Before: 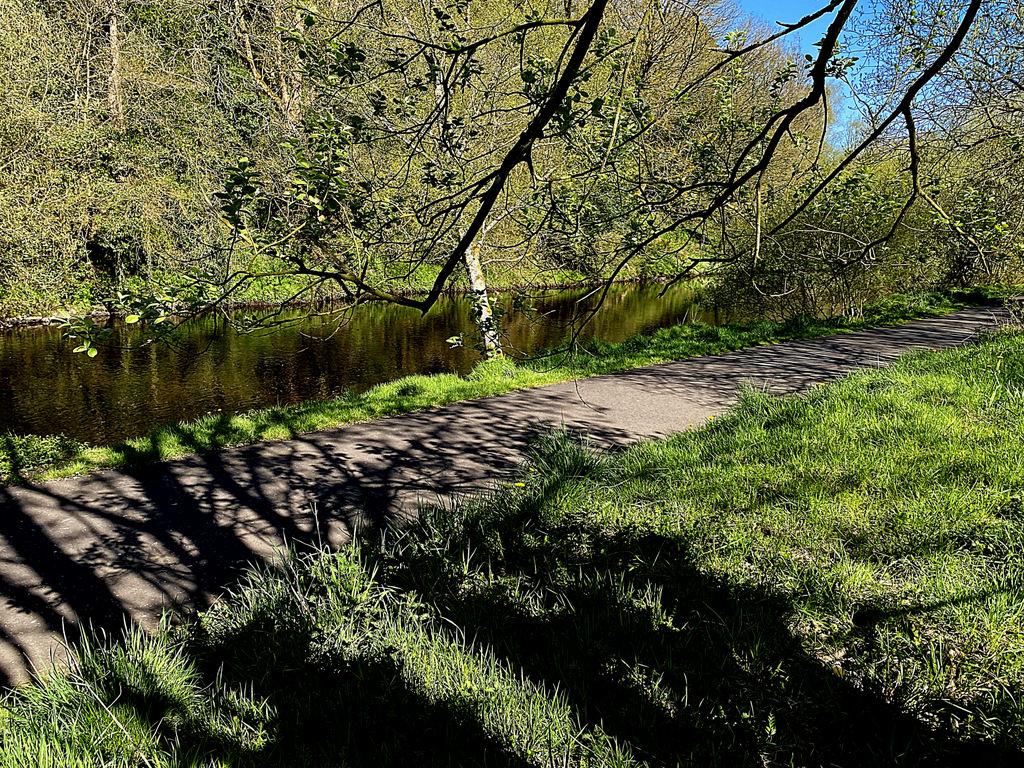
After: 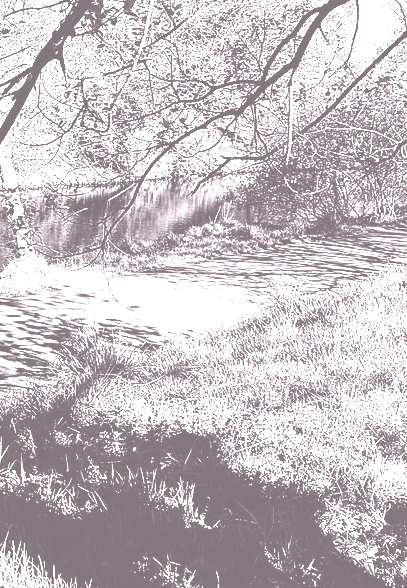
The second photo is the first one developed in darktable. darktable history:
base curve: curves: ch0 [(0, 0) (0.036, 0.025) (0.121, 0.166) (0.206, 0.329) (0.605, 0.79) (1, 1)], preserve colors none
crop: left 45.721%, top 13.393%, right 14.118%, bottom 10.01%
exposure: exposure 0.2 EV, compensate highlight preservation false
white balance: red 0.871, blue 1.249
colorize: hue 25.2°, saturation 83%, source mix 82%, lightness 79%, version 1
